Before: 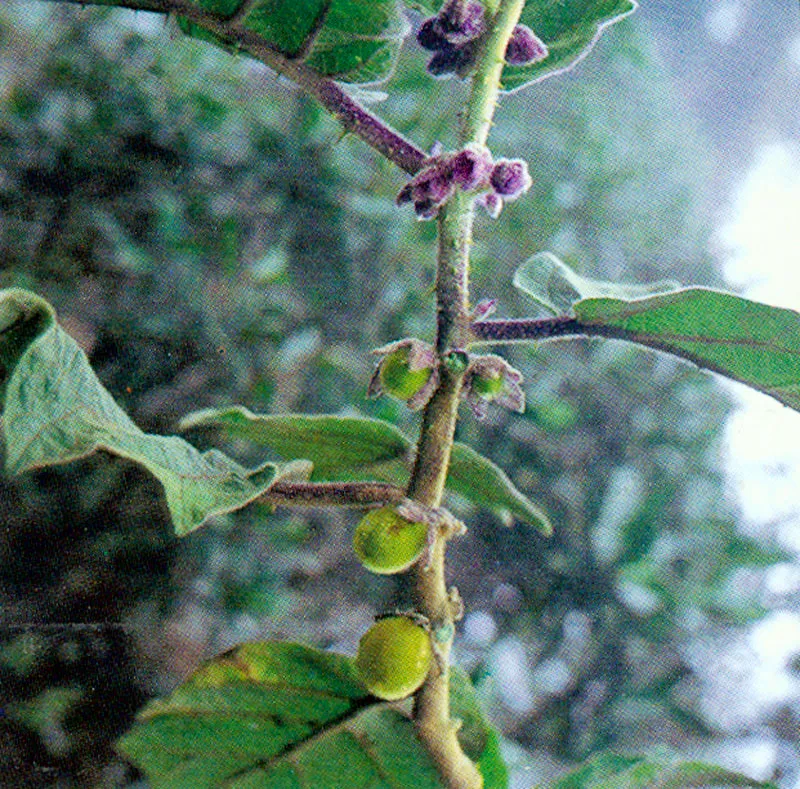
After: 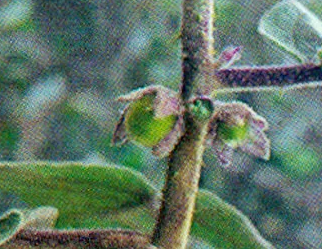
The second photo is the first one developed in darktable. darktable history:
crop: left 31.913%, top 32.177%, right 27.78%, bottom 36.223%
